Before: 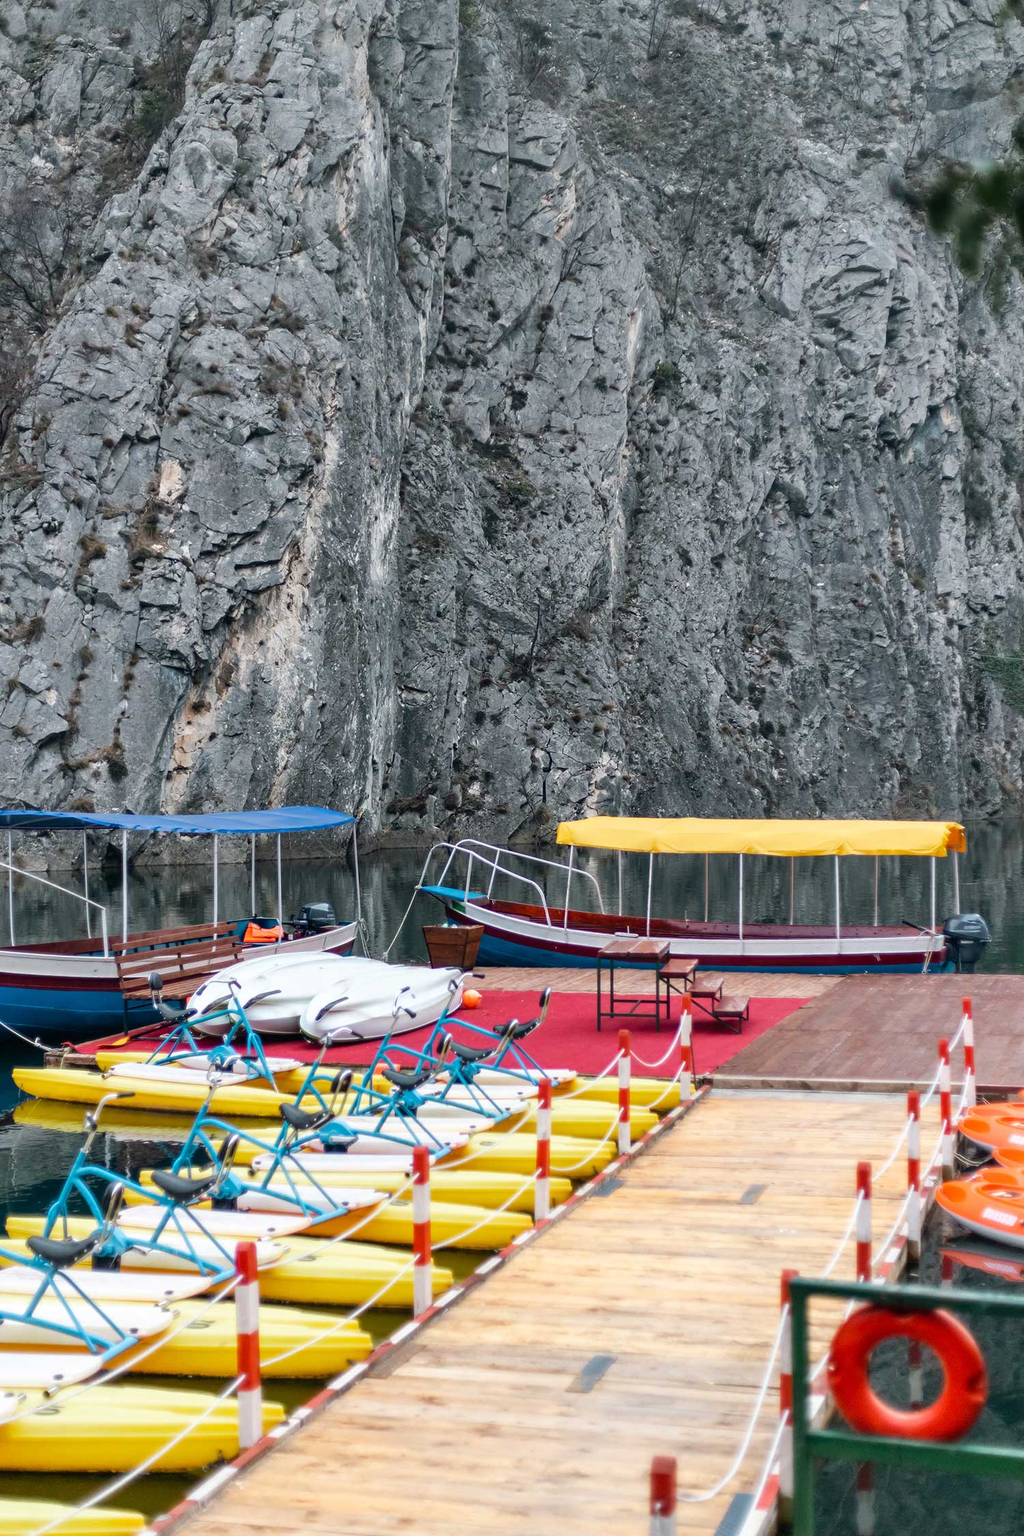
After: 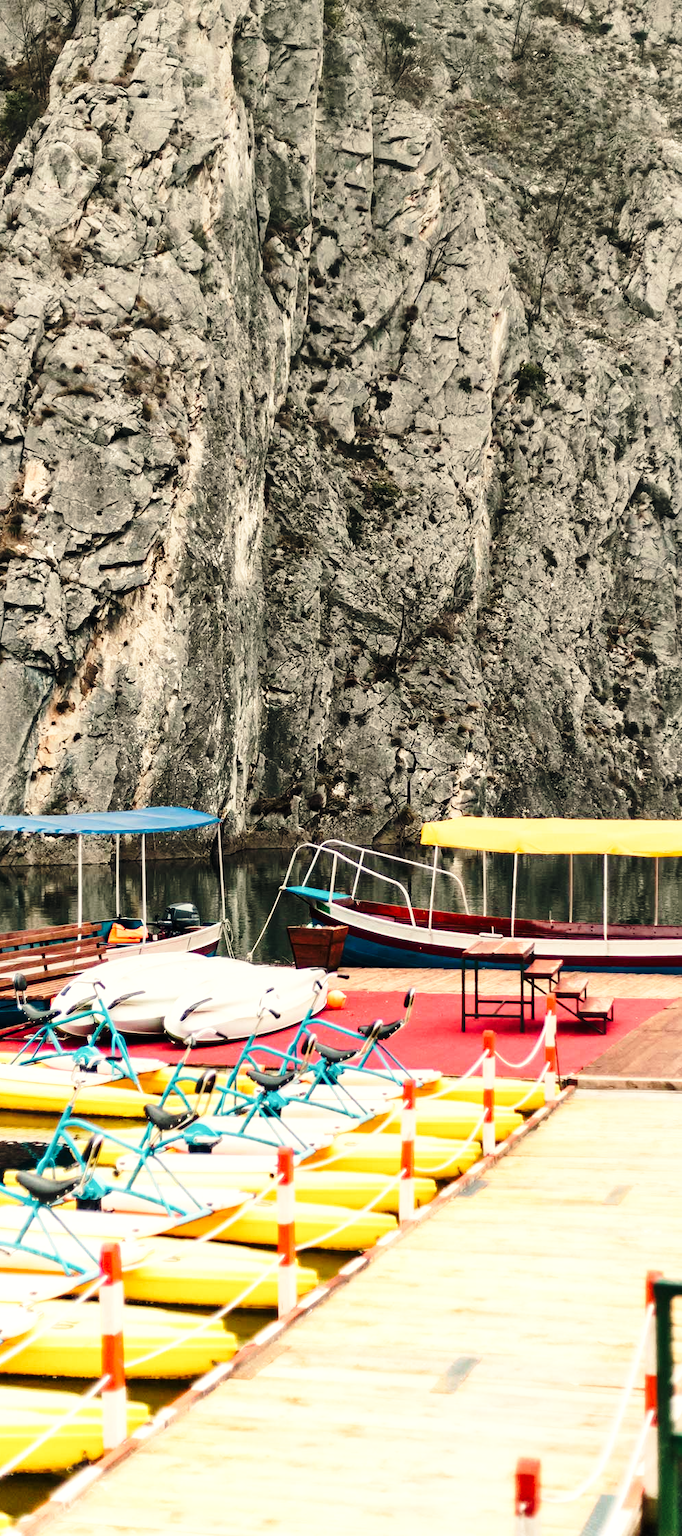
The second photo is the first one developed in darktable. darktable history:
base curve: curves: ch0 [(0, 0) (0.028, 0.03) (0.121, 0.232) (0.46, 0.748) (0.859, 0.968) (1, 1)], preserve colors none
crop and rotate: left 13.342%, right 19.991%
tone equalizer: -8 EV -0.75 EV, -7 EV -0.7 EV, -6 EV -0.6 EV, -5 EV -0.4 EV, -3 EV 0.4 EV, -2 EV 0.6 EV, -1 EV 0.7 EV, +0 EV 0.75 EV, edges refinement/feathering 500, mask exposure compensation -1.57 EV, preserve details no
white balance: red 1.138, green 0.996, blue 0.812
graduated density: rotation 5.63°, offset 76.9
